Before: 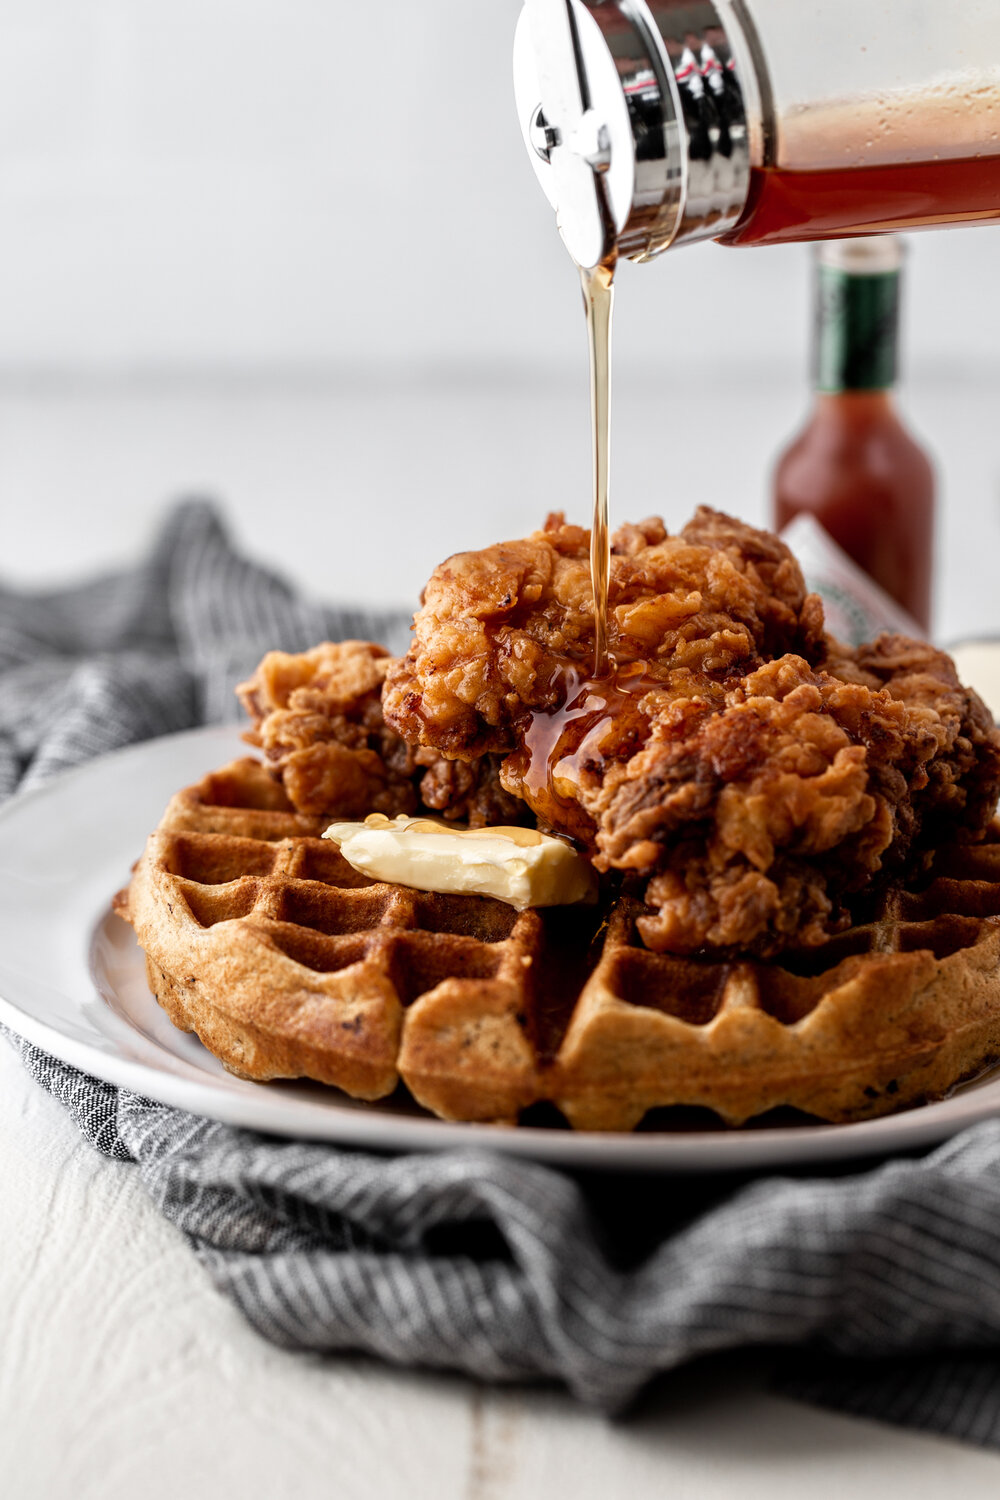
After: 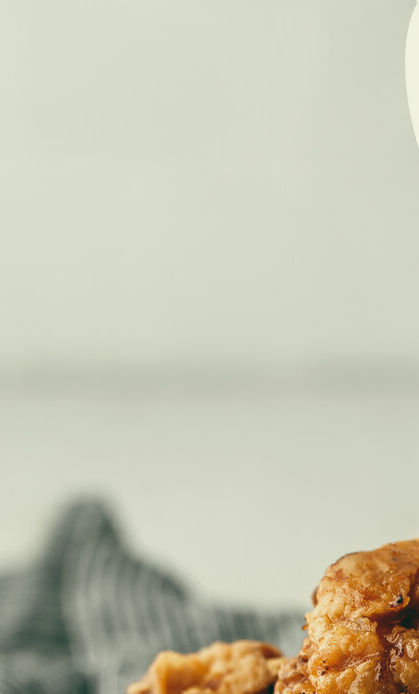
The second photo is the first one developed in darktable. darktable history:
crop and rotate: left 10.817%, top 0.062%, right 47.194%, bottom 53.626%
color balance: lift [1.005, 0.99, 1.007, 1.01], gamma [1, 1.034, 1.032, 0.966], gain [0.873, 1.055, 1.067, 0.933]
